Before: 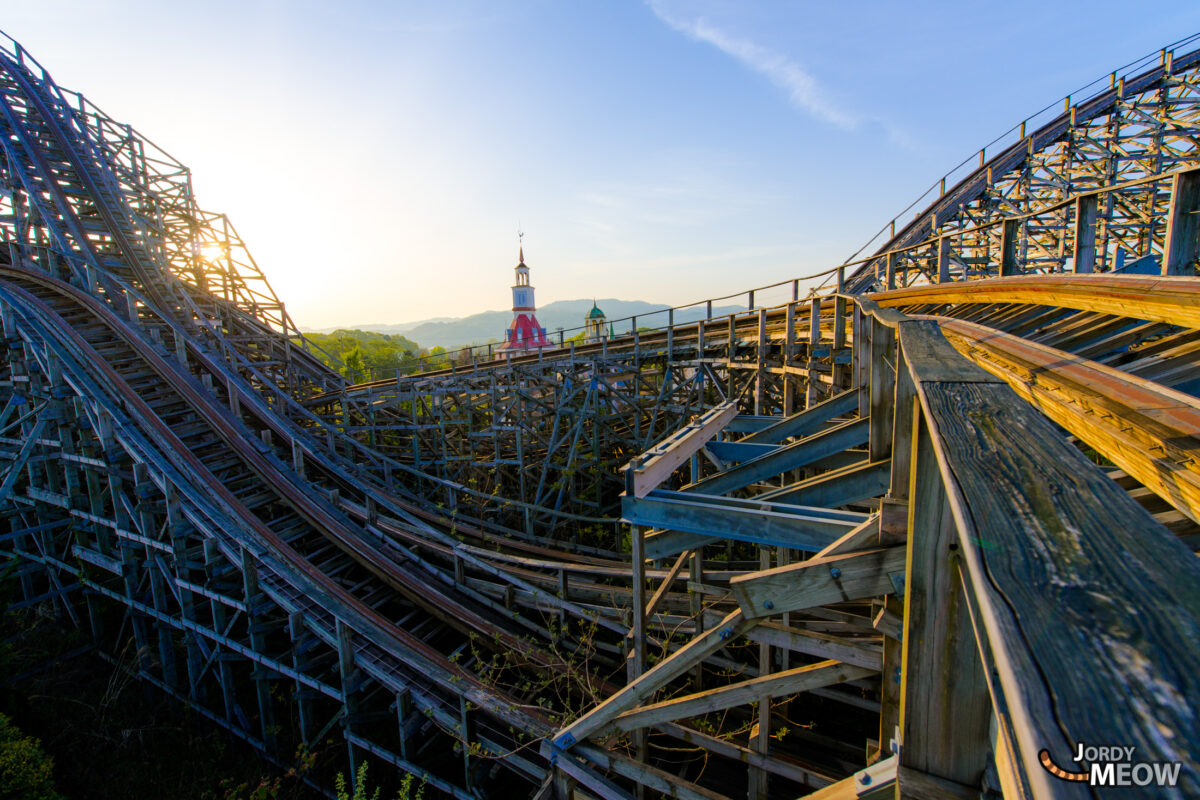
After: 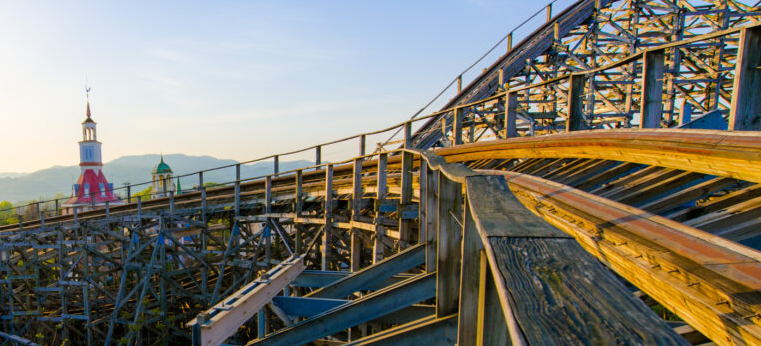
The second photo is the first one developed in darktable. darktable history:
crop: left 36.144%, top 18.236%, right 0.412%, bottom 38.421%
